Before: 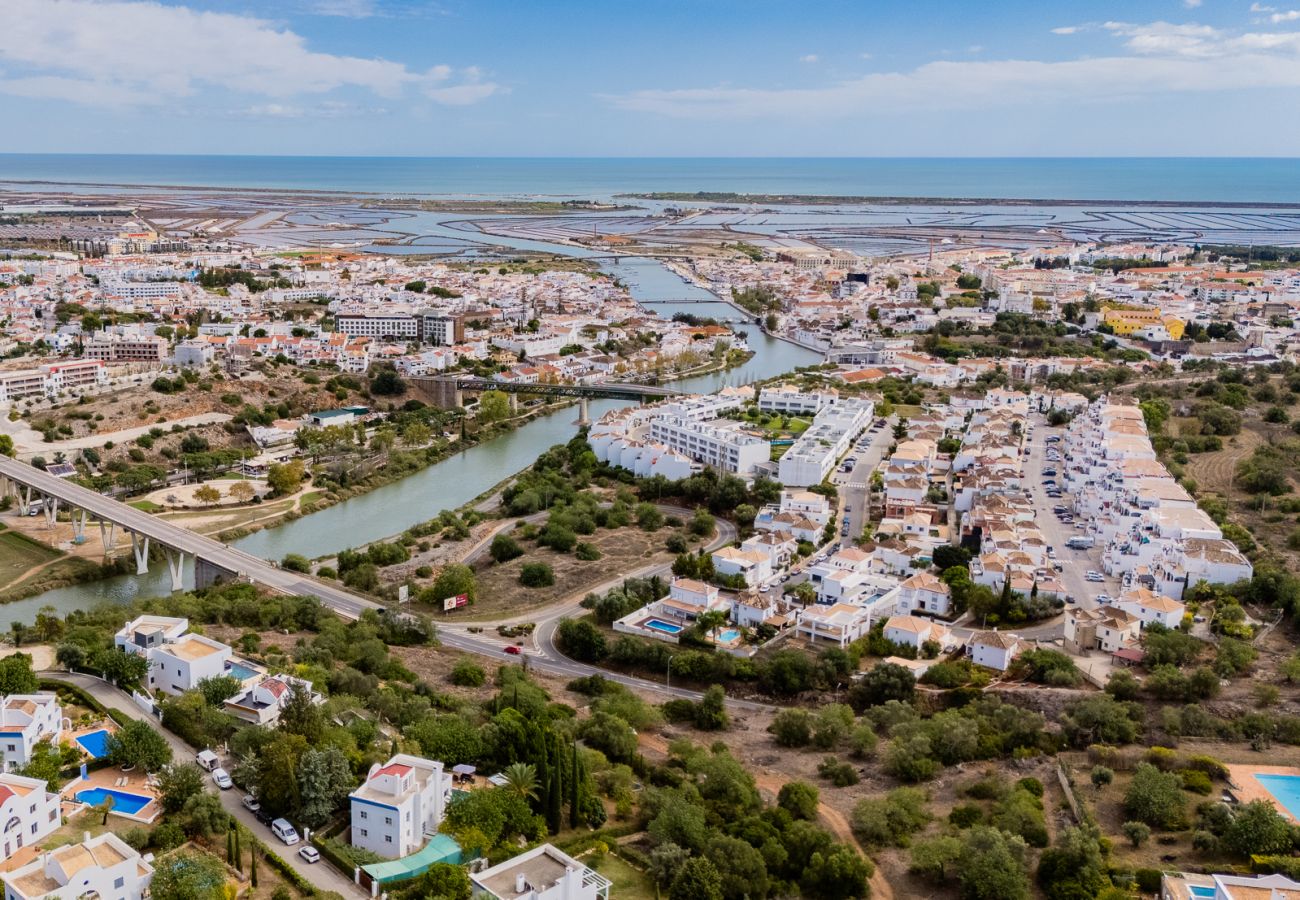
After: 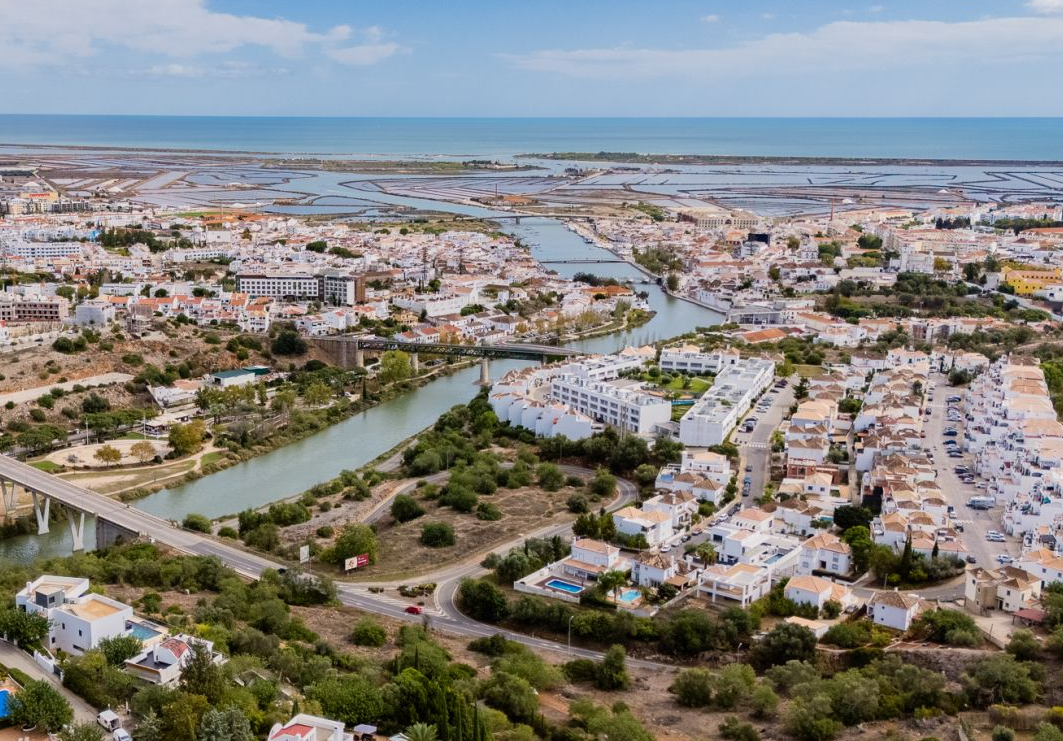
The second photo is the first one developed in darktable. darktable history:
crop and rotate: left 7.652%, top 4.492%, right 10.515%, bottom 13.11%
